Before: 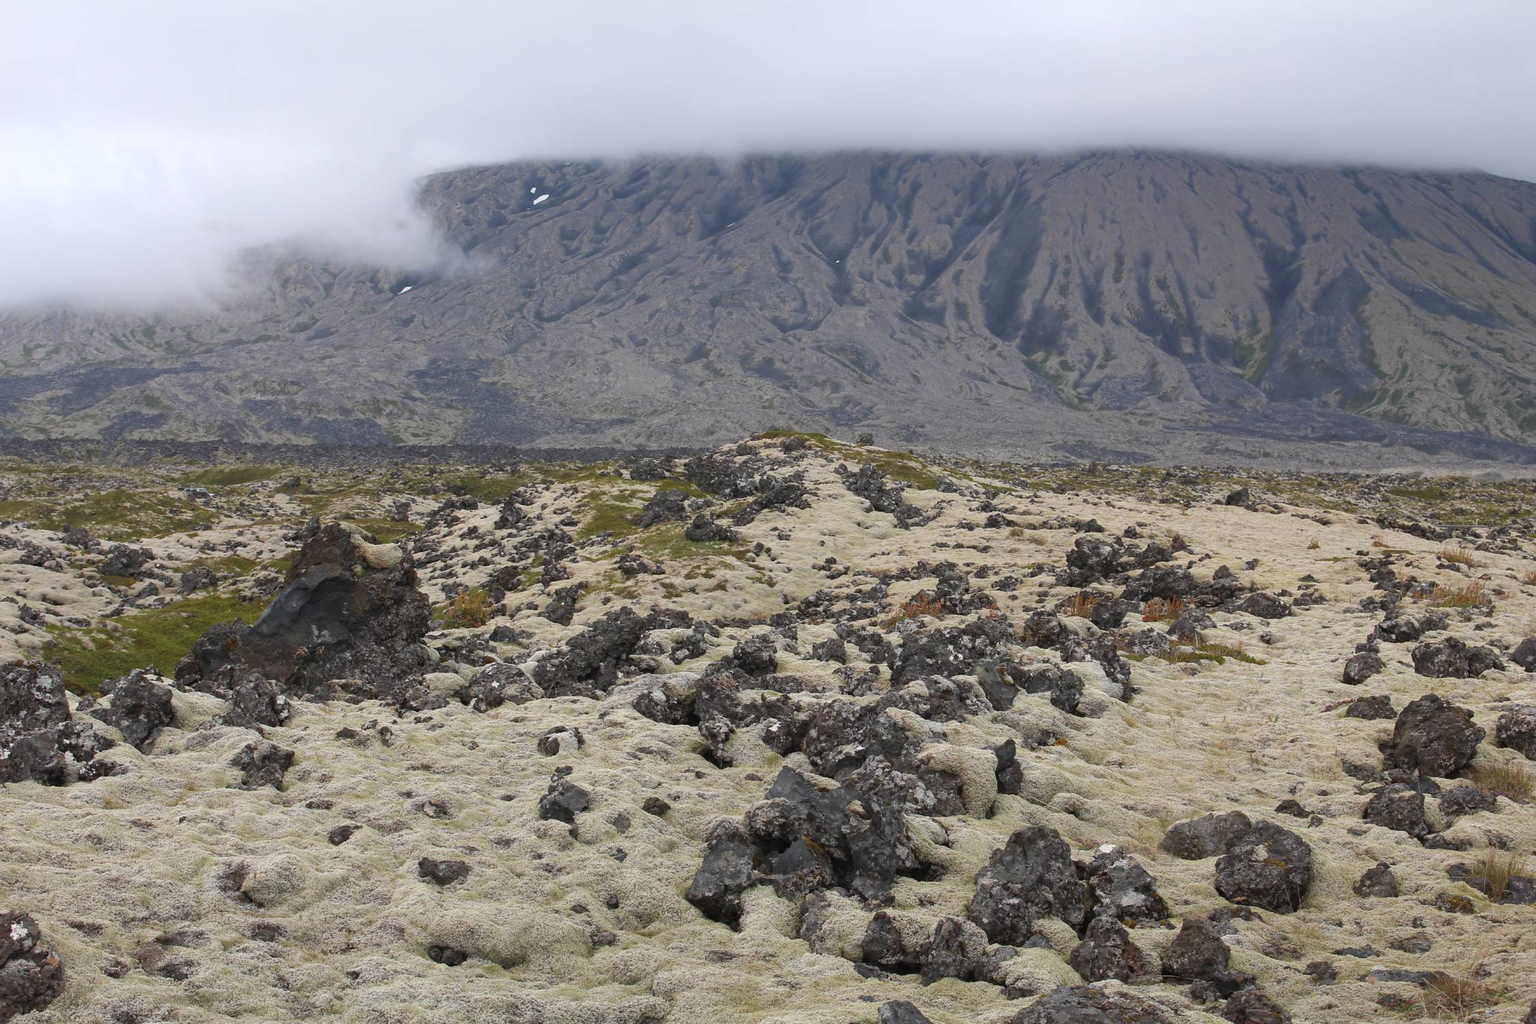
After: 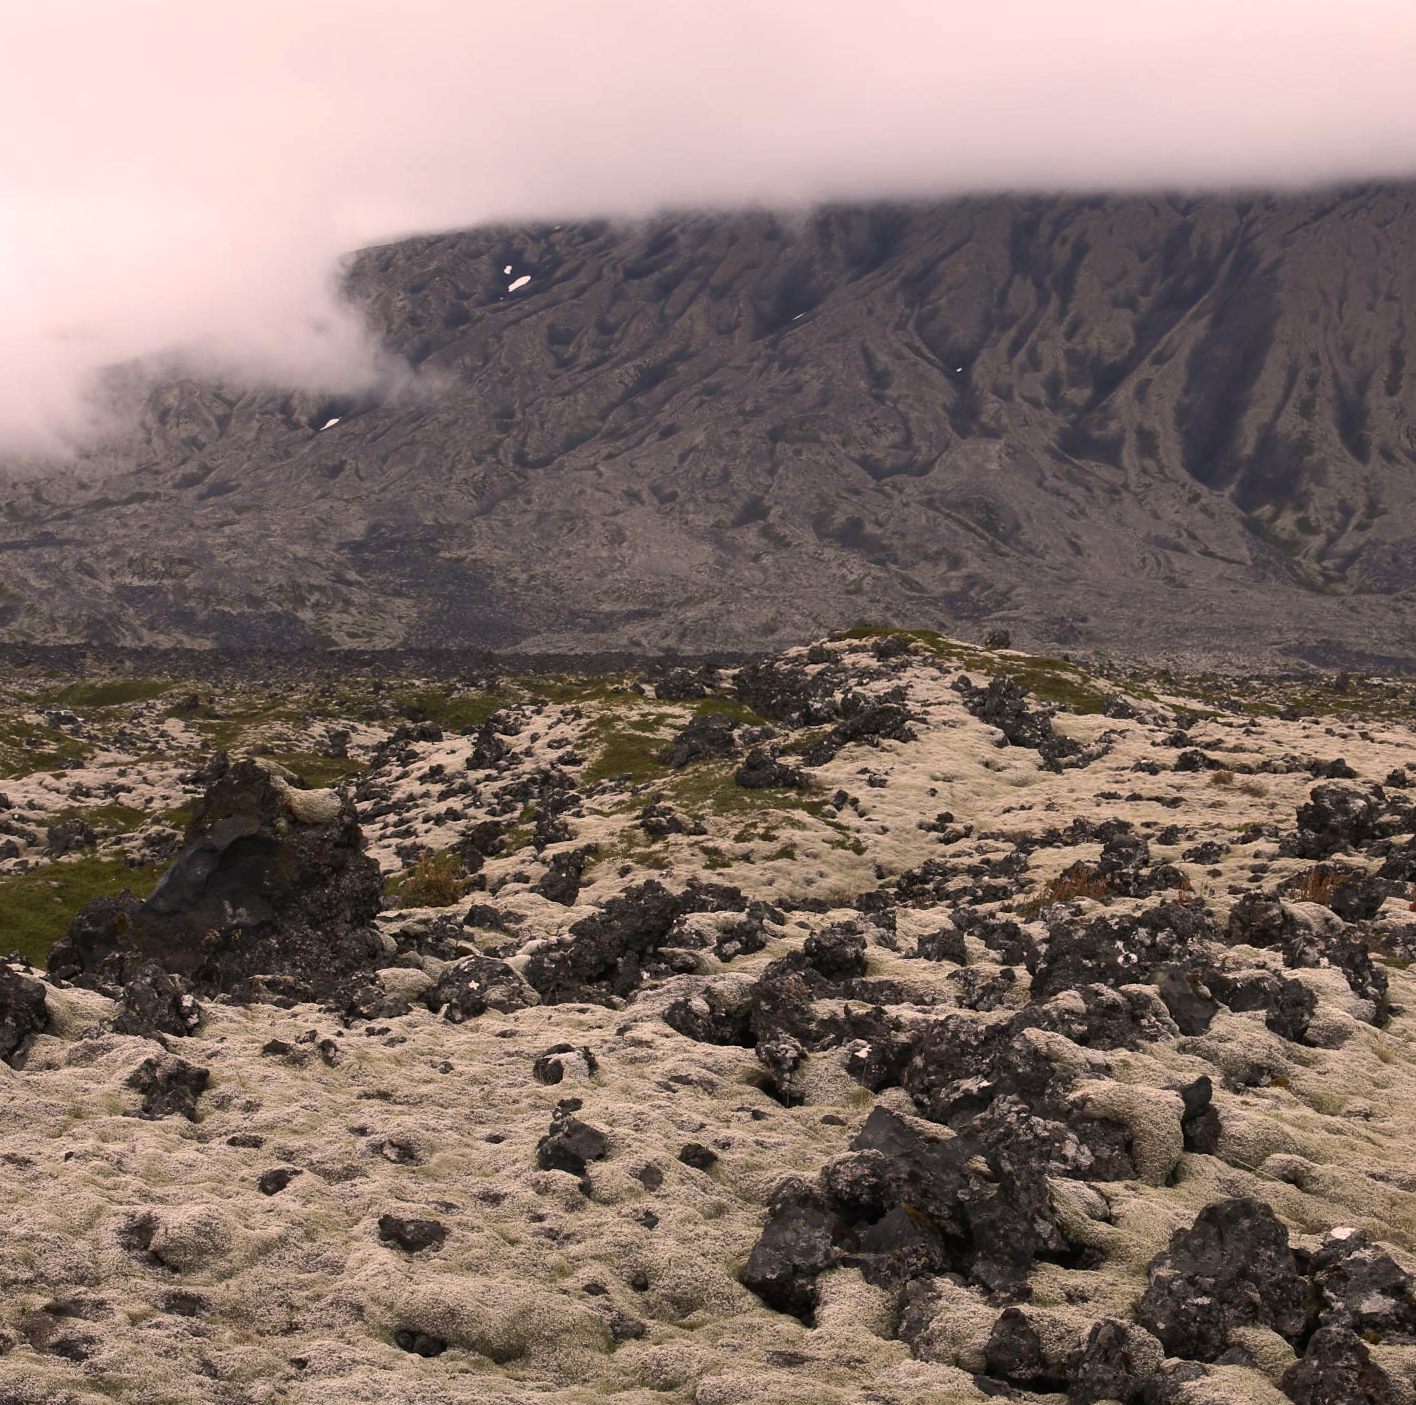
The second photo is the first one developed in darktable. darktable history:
rotate and perspective: rotation 0.062°, lens shift (vertical) 0.115, lens shift (horizontal) -0.133, crop left 0.047, crop right 0.94, crop top 0.061, crop bottom 0.94
color correction: highlights a* 11.96, highlights b* 11.58
crop and rotate: left 6.617%, right 26.717%
color balance rgb: perceptual saturation grading › highlights -31.88%, perceptual saturation grading › mid-tones 5.8%, perceptual saturation grading › shadows 18.12%, perceptual brilliance grading › highlights 3.62%, perceptual brilliance grading › mid-tones -18.12%, perceptual brilliance grading › shadows -41.3%
